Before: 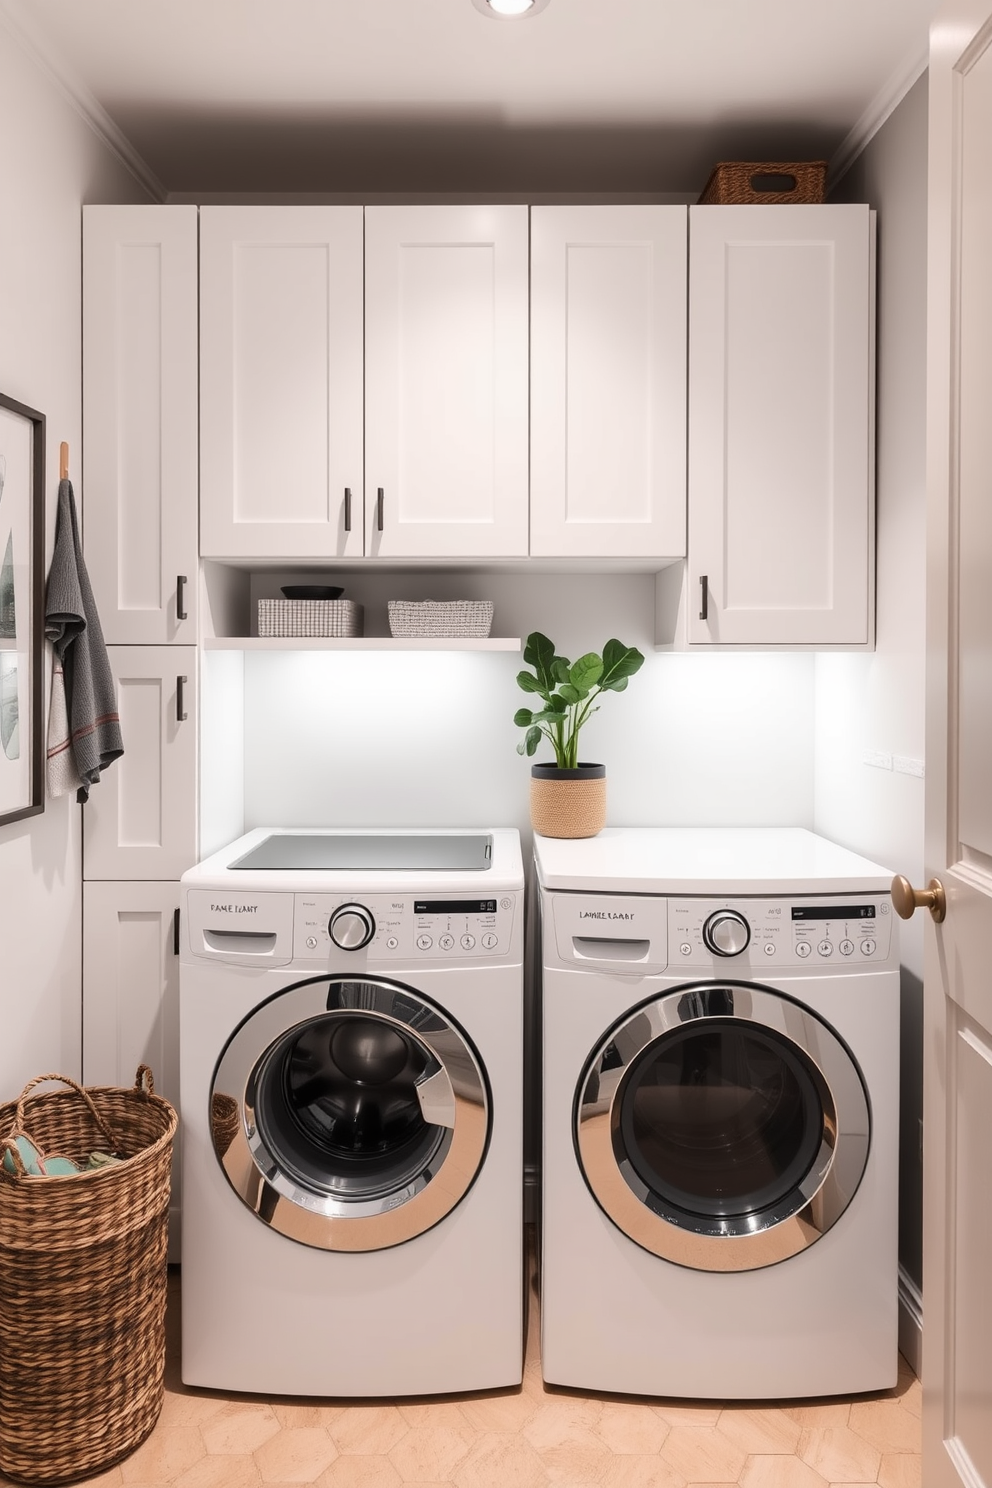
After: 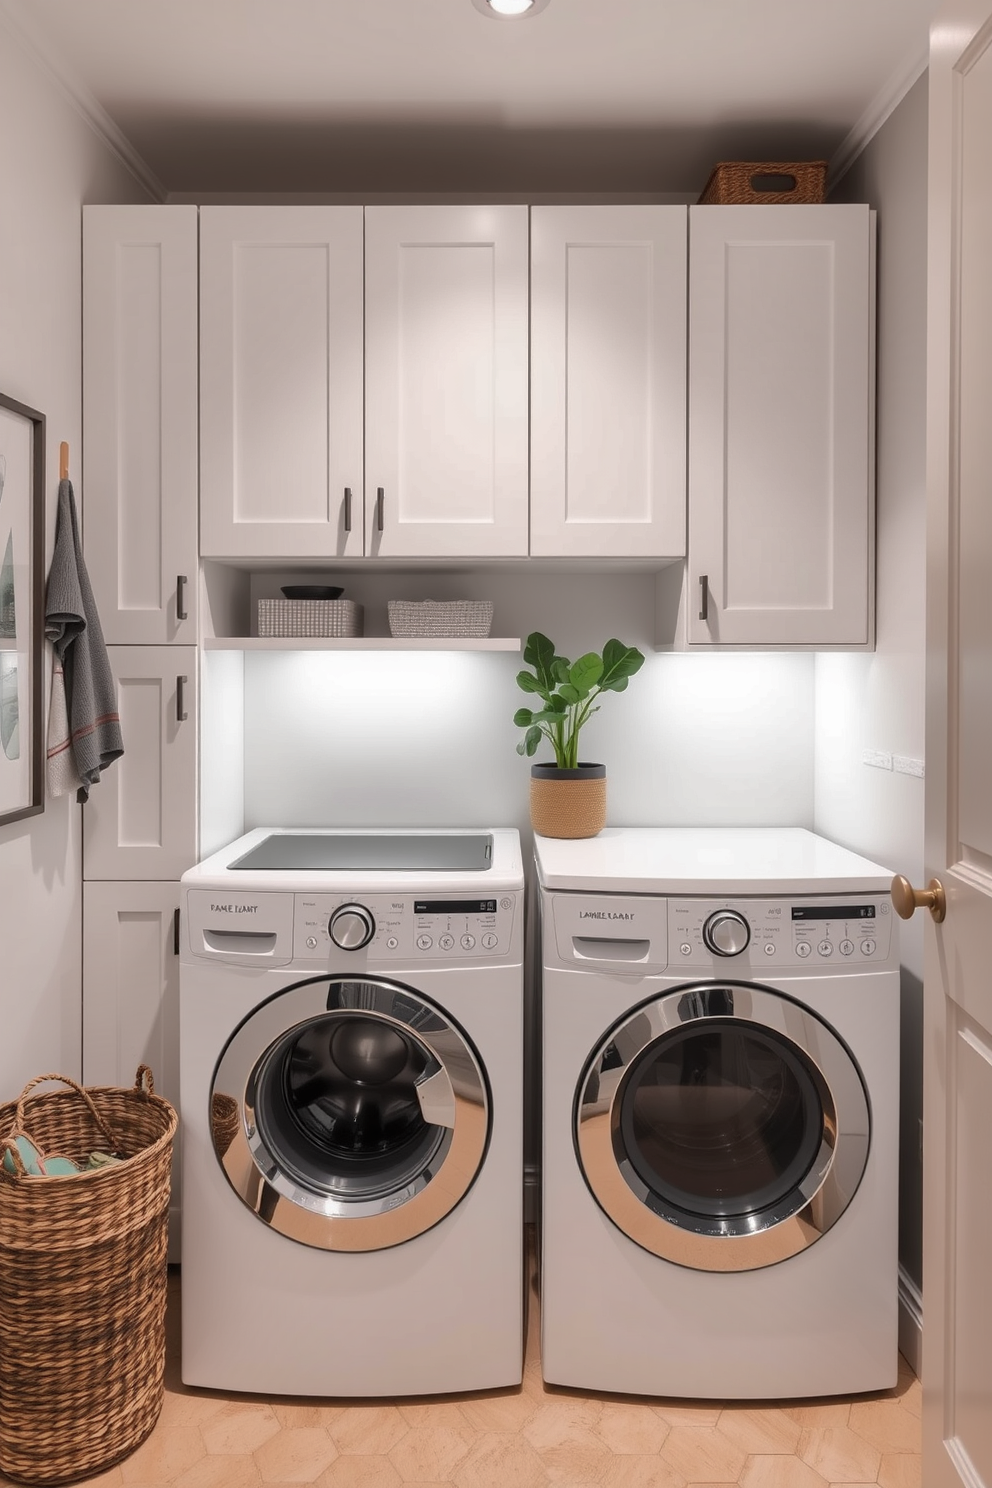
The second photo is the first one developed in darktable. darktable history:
shadows and highlights: shadows 40.08, highlights -59.84
